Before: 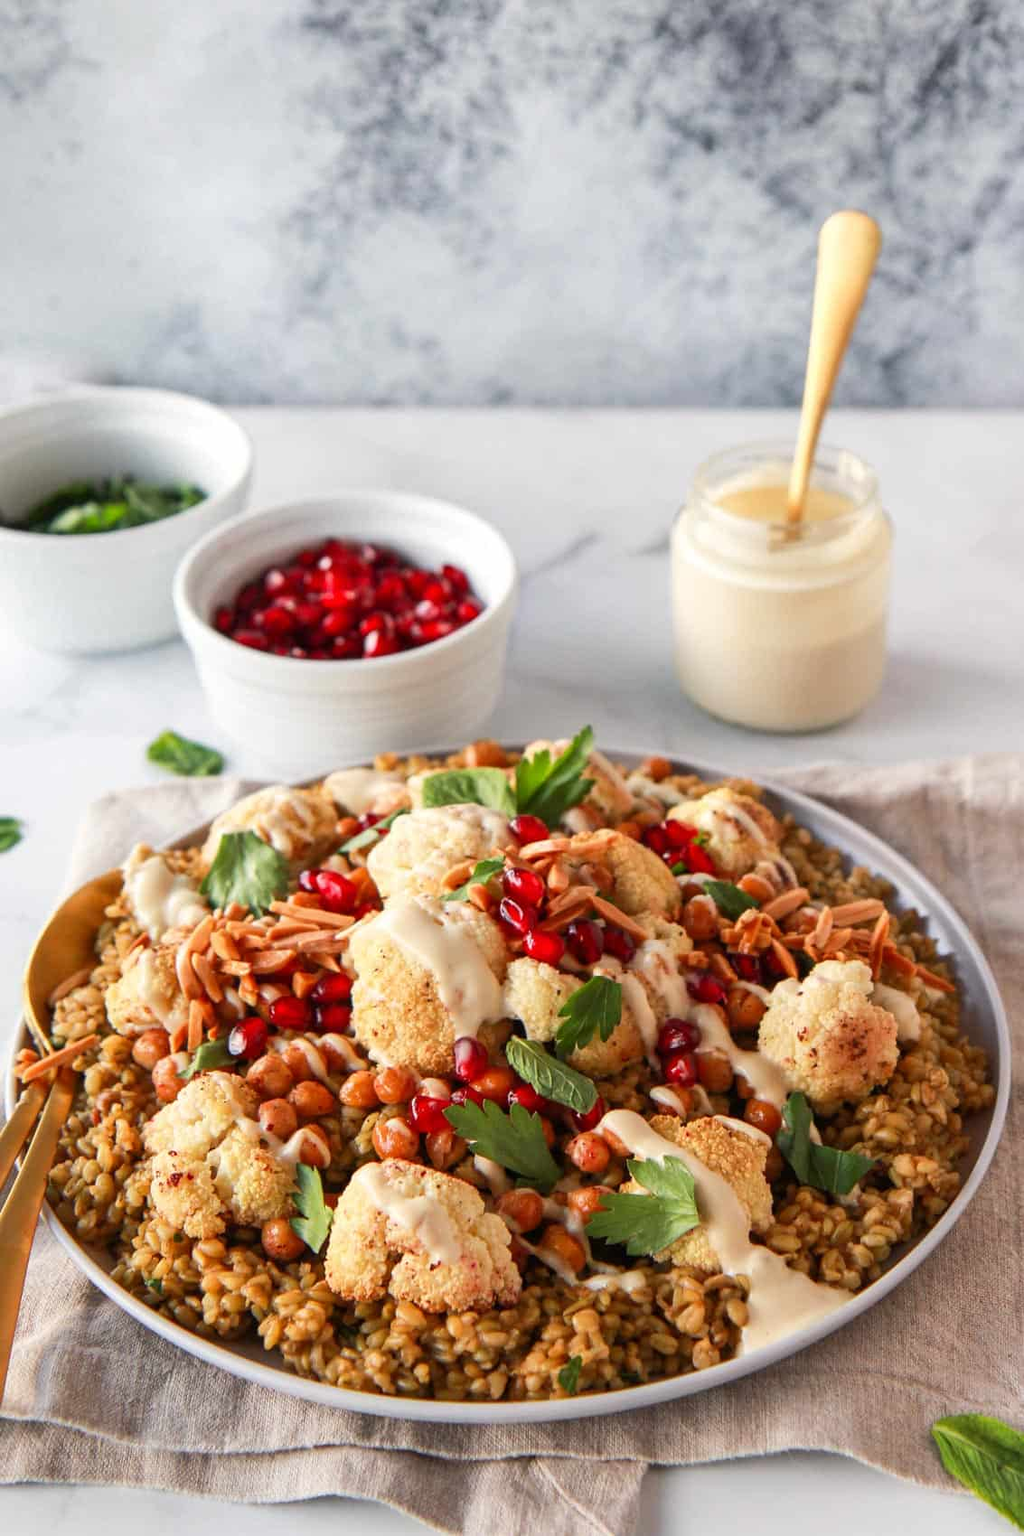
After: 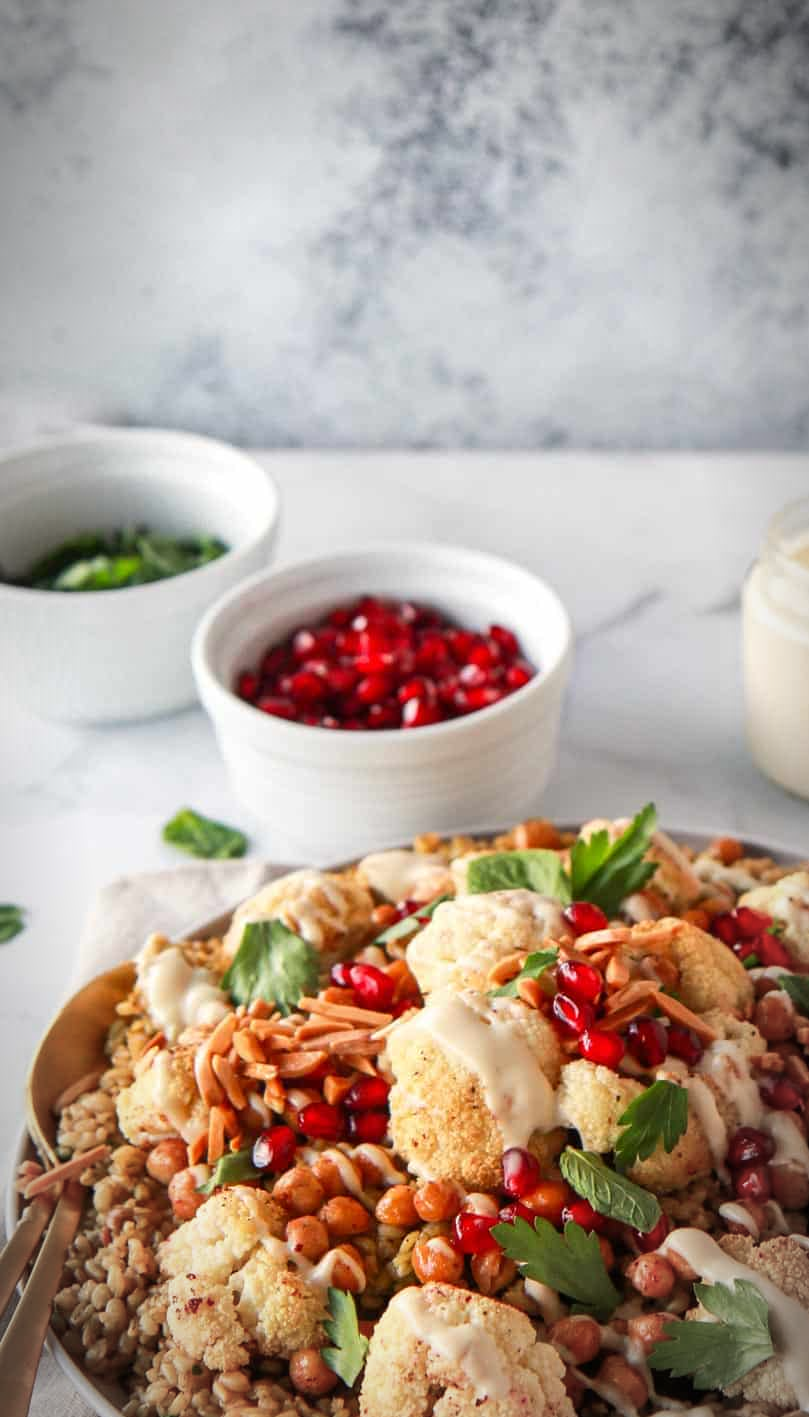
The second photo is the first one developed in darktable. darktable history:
crop: right 28.58%, bottom 16.634%
vignetting: brightness -0.523, saturation -0.509, center (0, 0.009), automatic ratio true, unbound false
